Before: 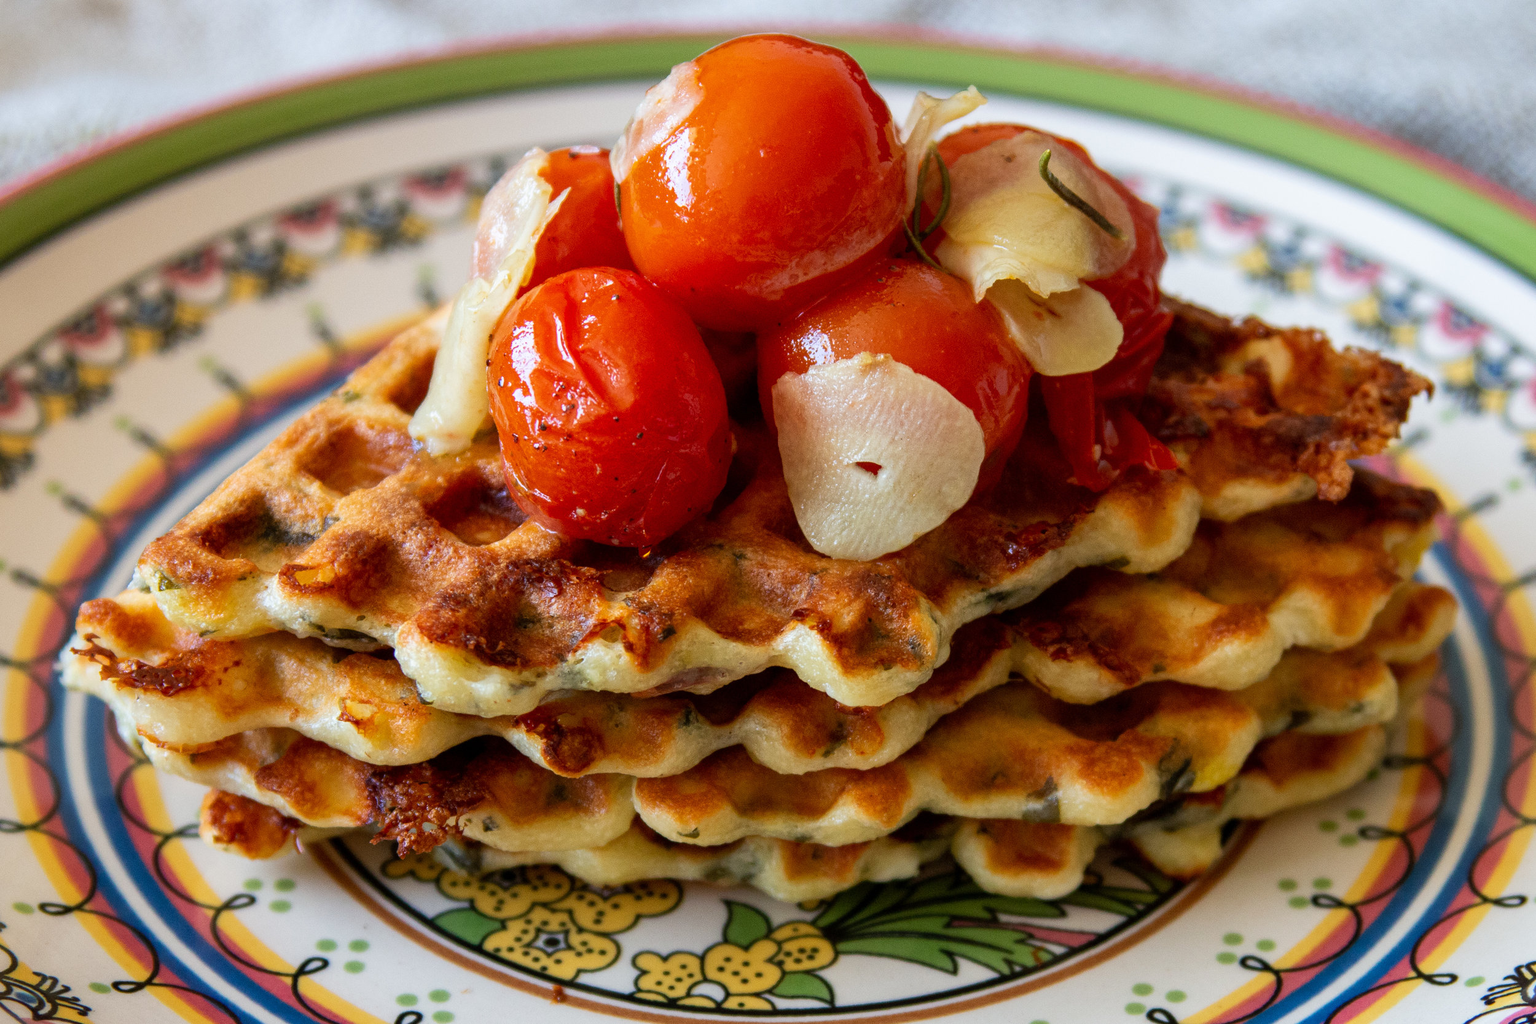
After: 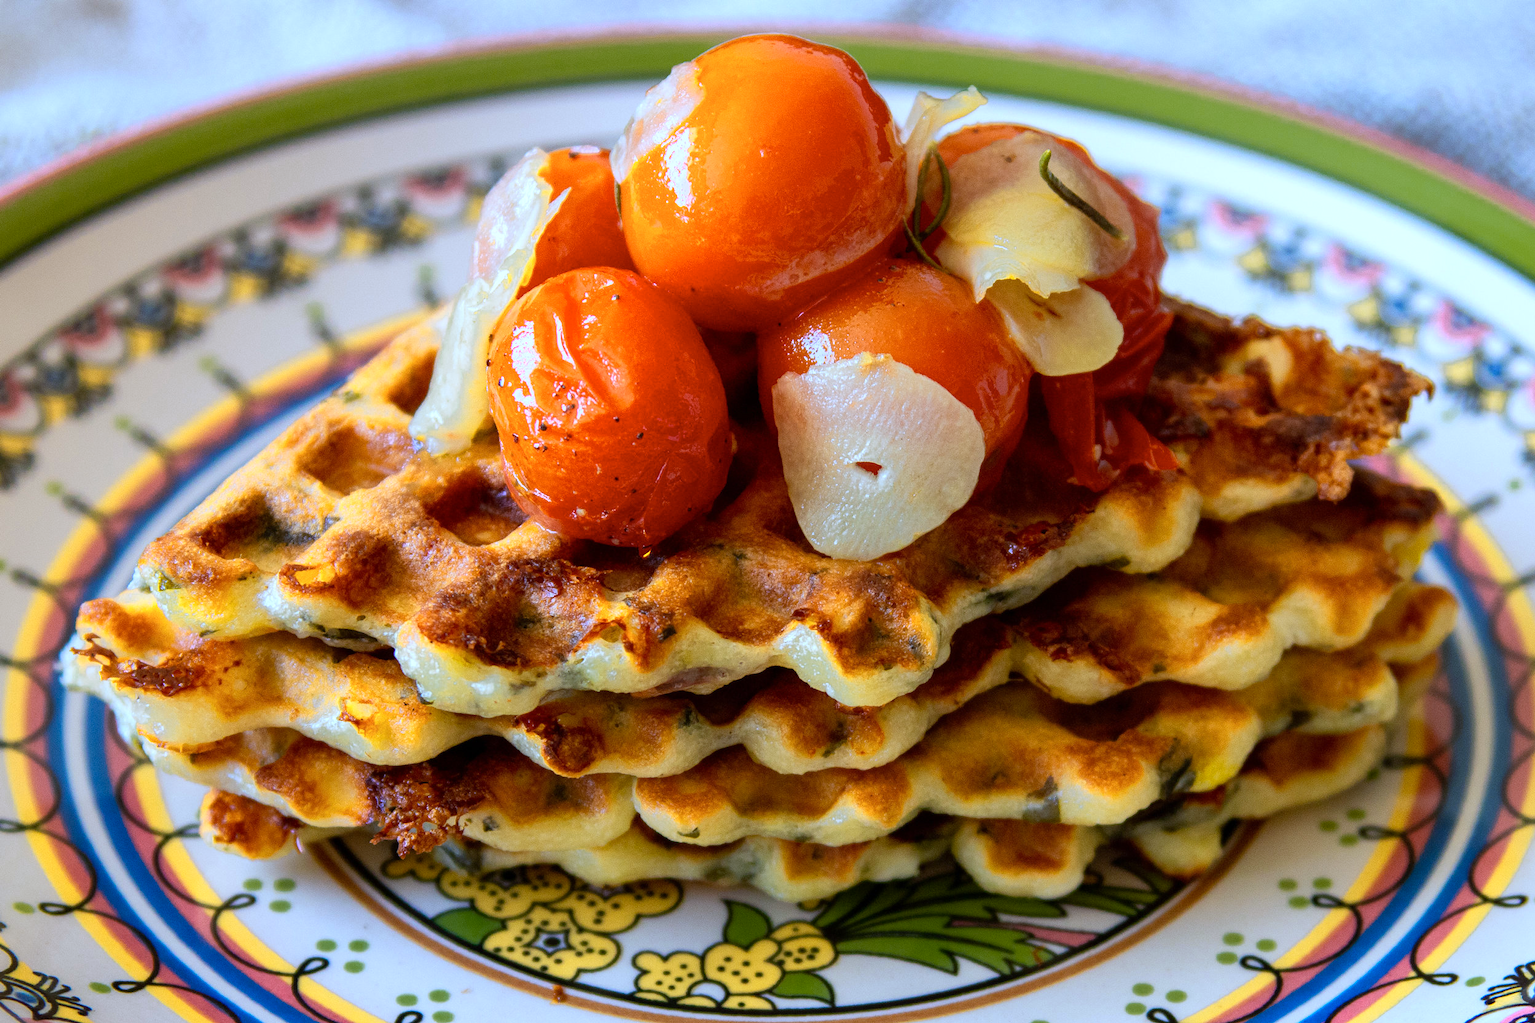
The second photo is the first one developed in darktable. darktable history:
color zones: curves: ch0 [(0.099, 0.624) (0.257, 0.596) (0.384, 0.376) (0.529, 0.492) (0.697, 0.564) (0.768, 0.532) (0.908, 0.644)]; ch1 [(0.112, 0.564) (0.254, 0.612) (0.432, 0.676) (0.592, 0.456) (0.743, 0.684) (0.888, 0.536)]; ch2 [(0.25, 0.5) (0.469, 0.36) (0.75, 0.5)]
white balance: red 0.926, green 1.003, blue 1.133
